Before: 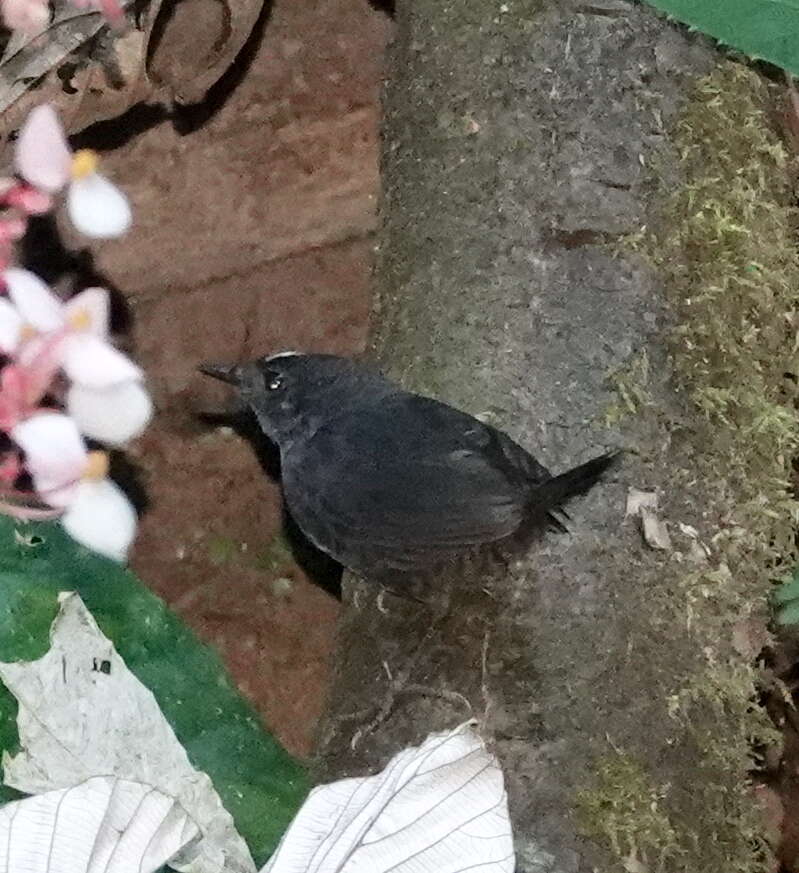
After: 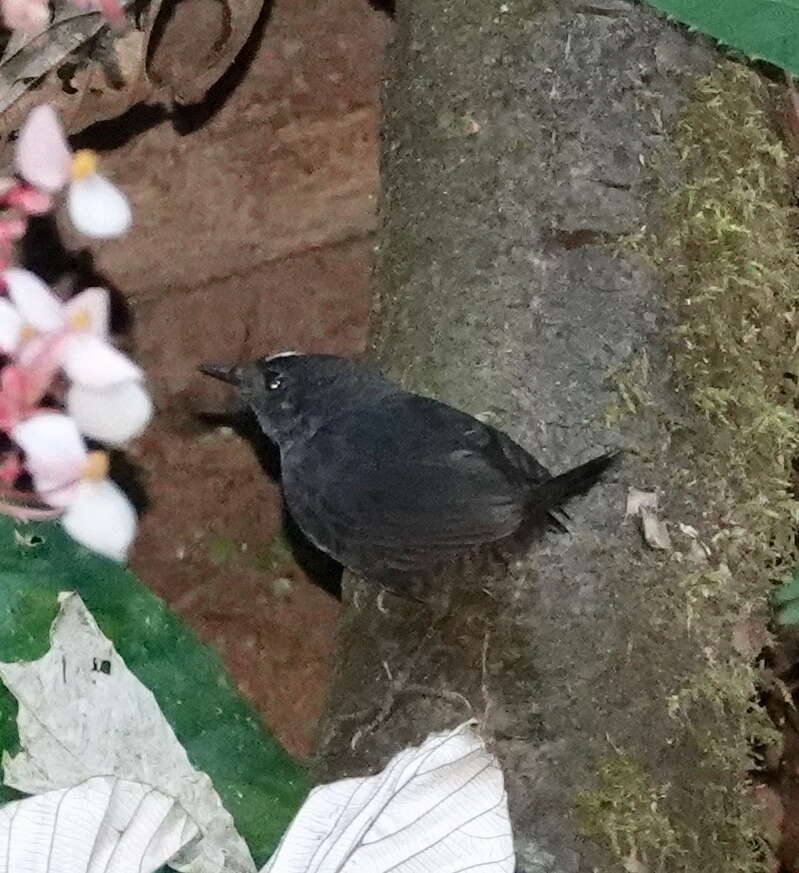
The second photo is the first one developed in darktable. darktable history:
contrast brightness saturation: contrast -0.017, brightness -0.013, saturation 0.035
